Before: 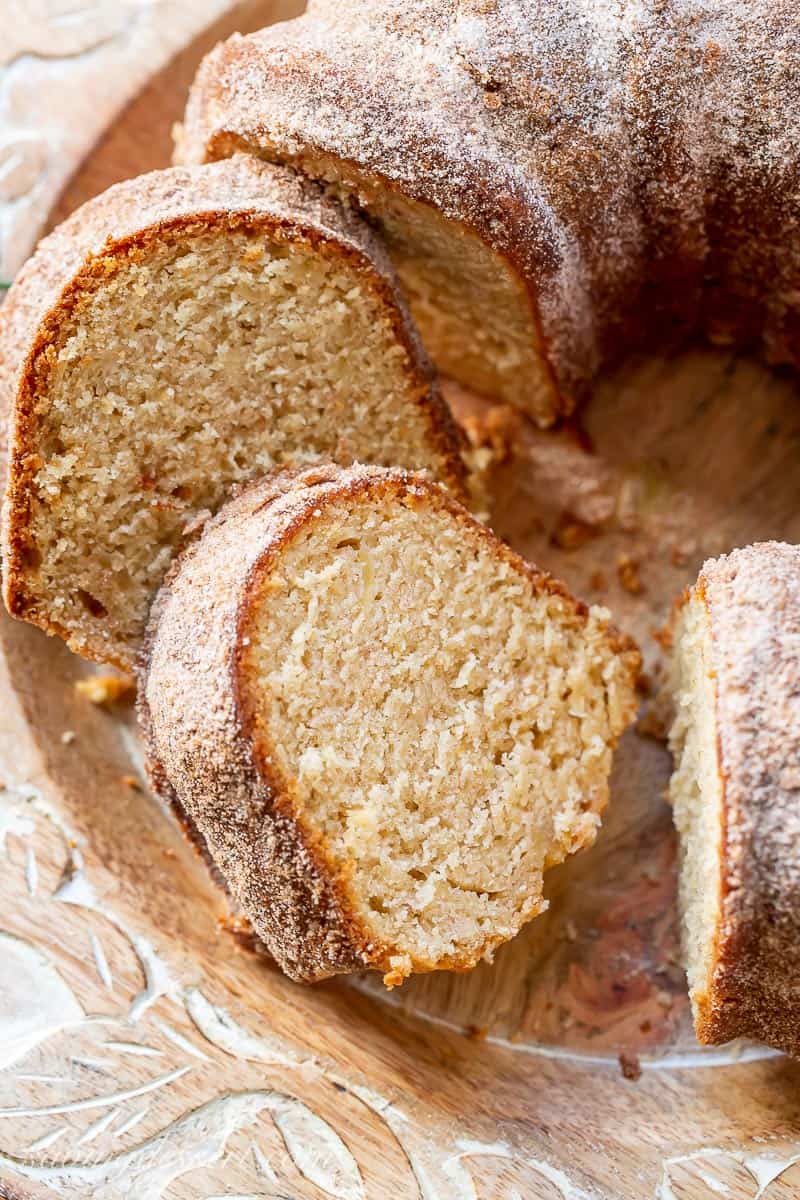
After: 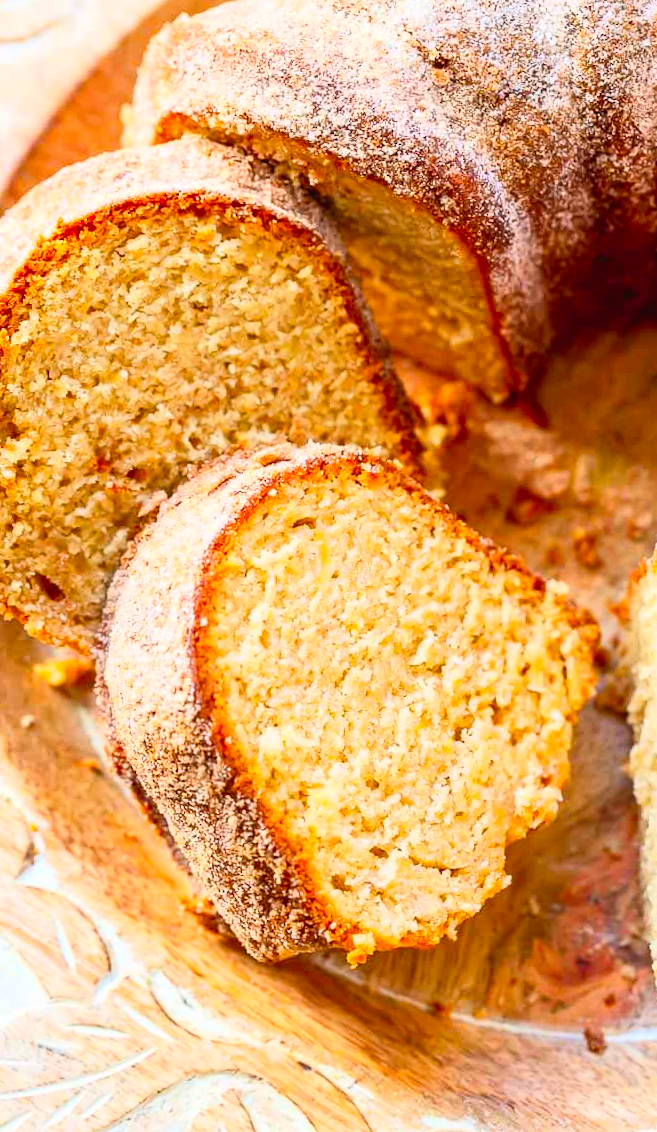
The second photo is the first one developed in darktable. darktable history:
crop and rotate: angle 1°, left 4.281%, top 0.642%, right 11.383%, bottom 2.486%
color balance: output saturation 120%
contrast brightness saturation: contrast 0.24, brightness 0.26, saturation 0.39
